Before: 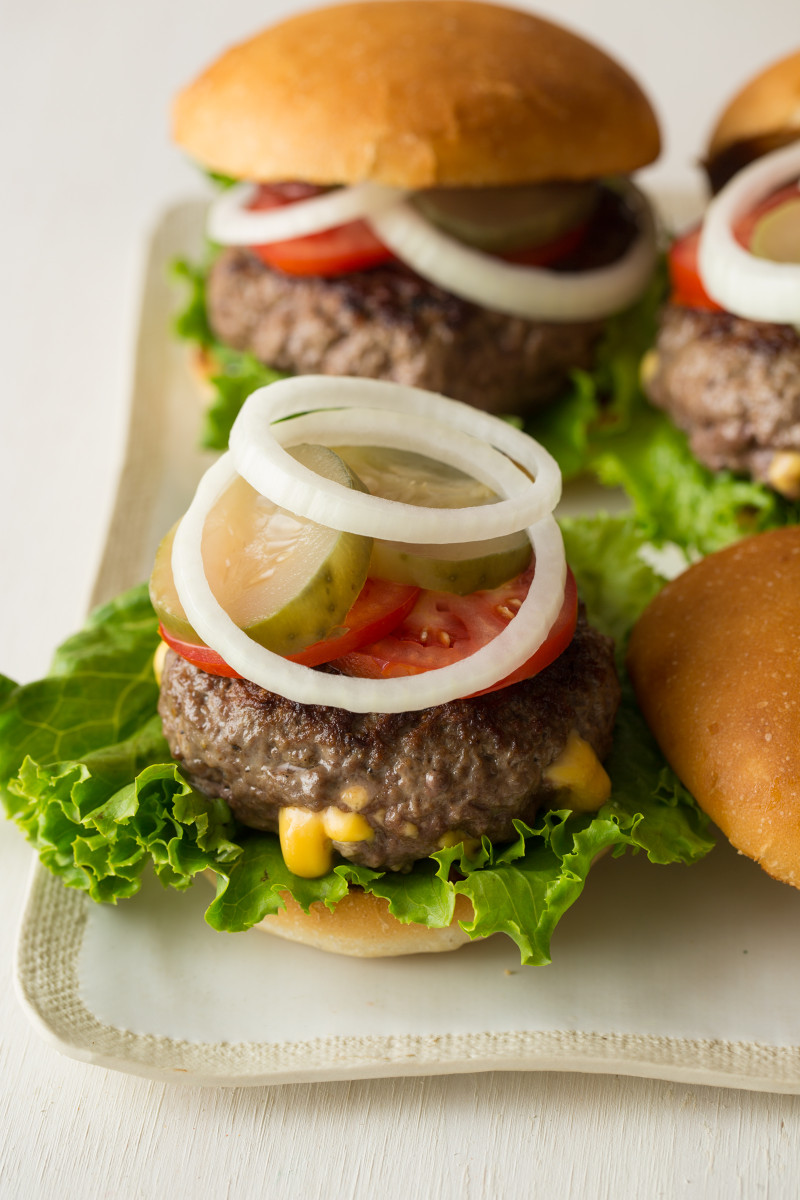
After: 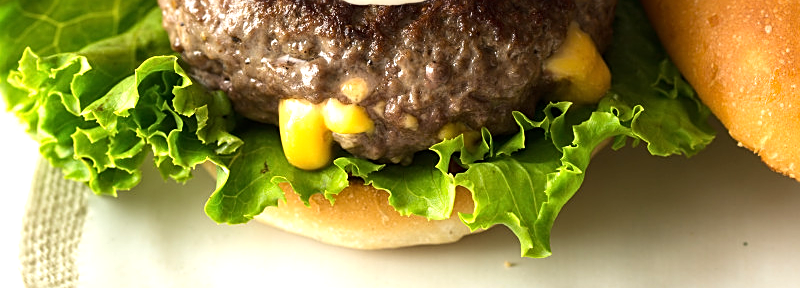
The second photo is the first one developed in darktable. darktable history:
crop and rotate: top 59.012%, bottom 16.974%
sharpen: on, module defaults
exposure: black level correction 0, exposure 0.499 EV, compensate exposure bias true, compensate highlight preservation false
tone equalizer: -8 EV -0.399 EV, -7 EV -0.364 EV, -6 EV -0.354 EV, -5 EV -0.223 EV, -3 EV 0.205 EV, -2 EV 0.341 EV, -1 EV 0.408 EV, +0 EV 0.392 EV, edges refinement/feathering 500, mask exposure compensation -1.57 EV, preserve details no
